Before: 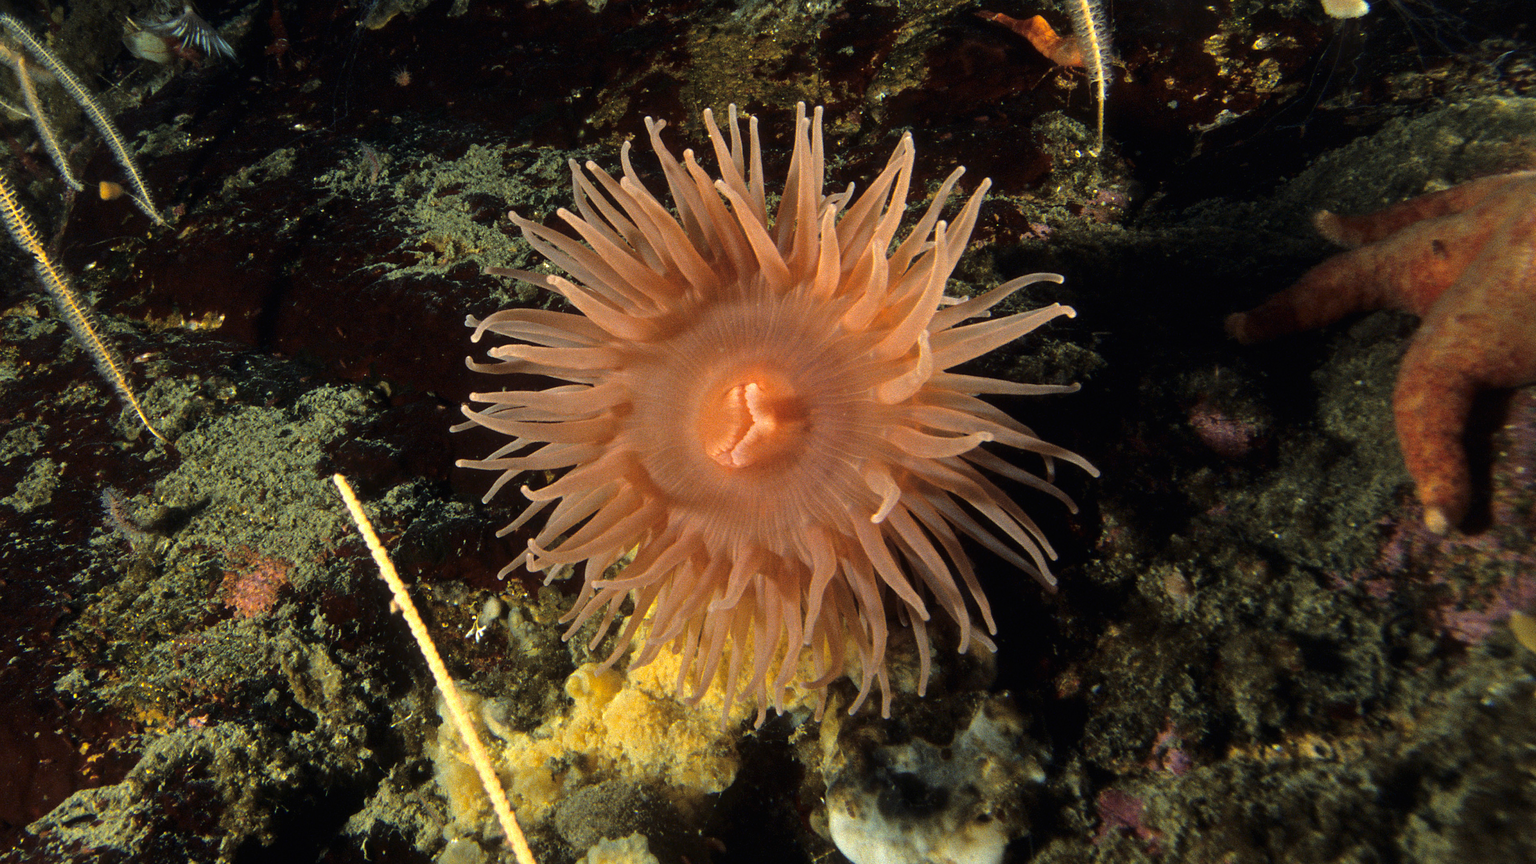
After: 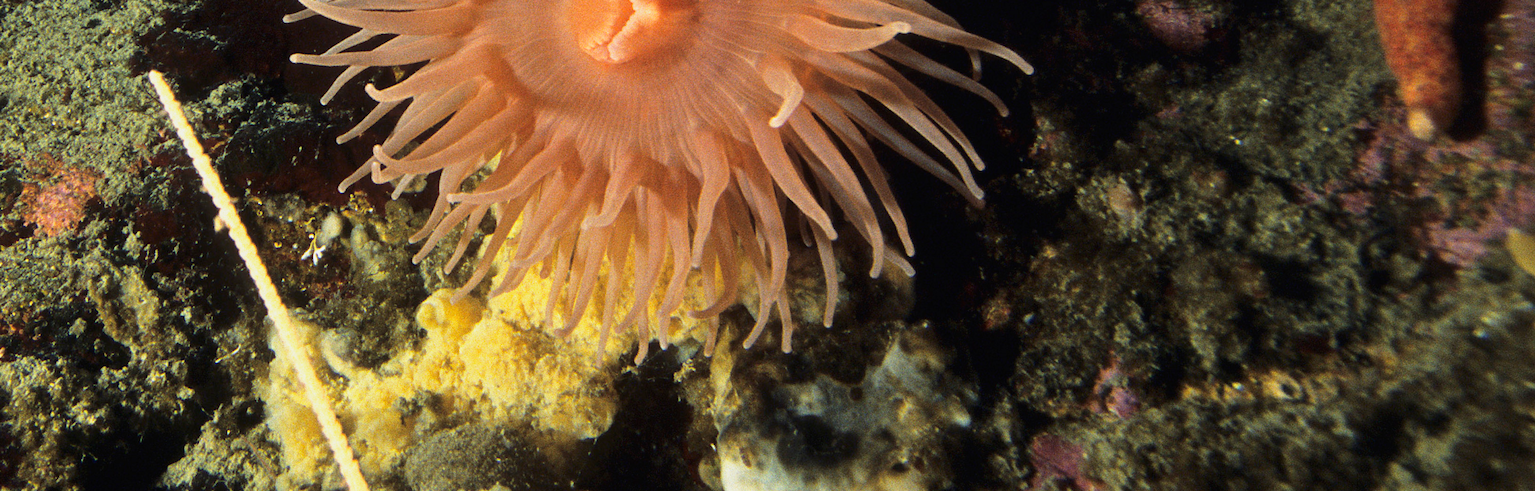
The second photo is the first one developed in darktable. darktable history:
crop and rotate: left 13.315%, top 47.878%, bottom 2.751%
base curve: curves: ch0 [(0, 0) (0.088, 0.125) (0.176, 0.251) (0.354, 0.501) (0.613, 0.749) (1, 0.877)], preserve colors none
